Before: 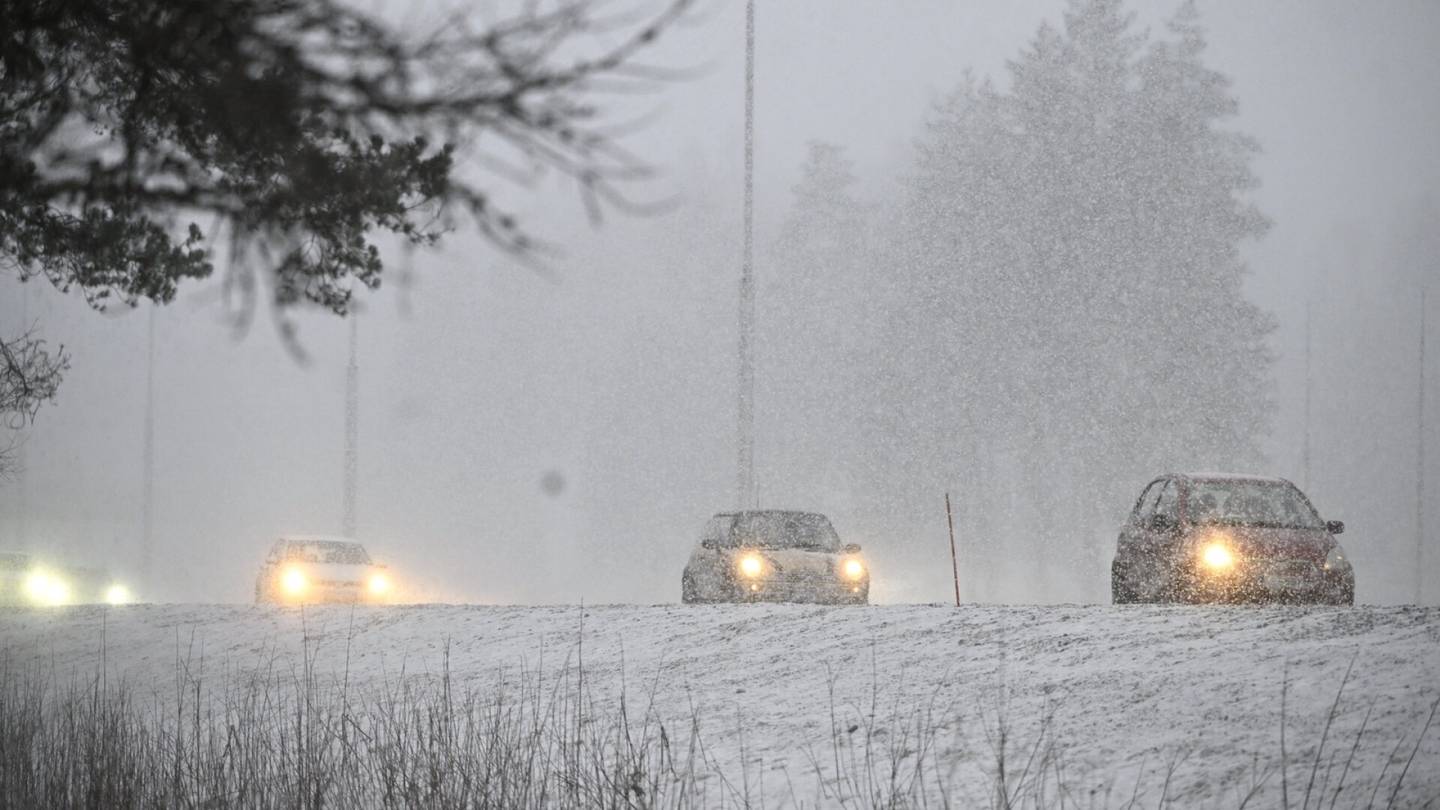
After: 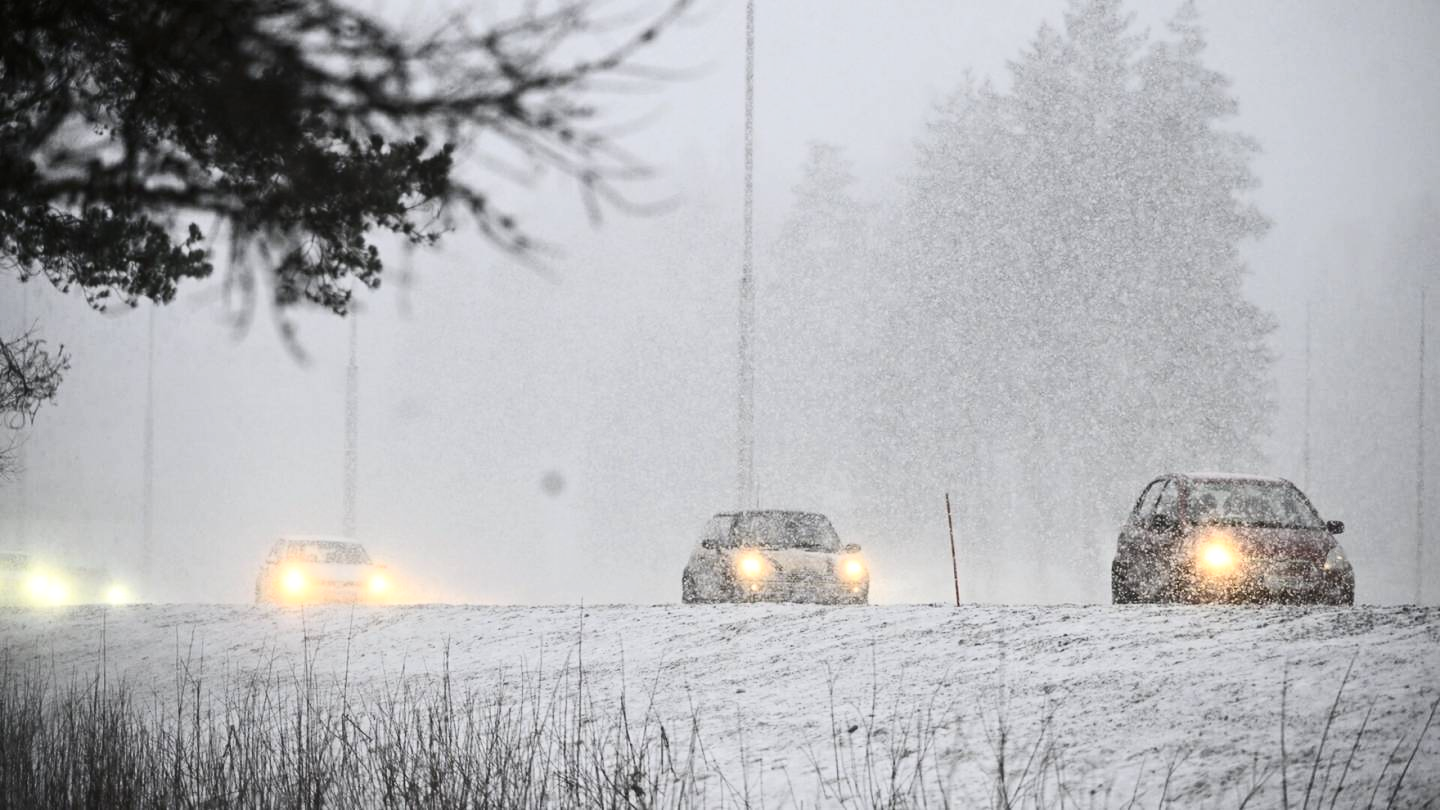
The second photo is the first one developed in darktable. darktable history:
exposure: exposure 0.014 EV, compensate exposure bias true, compensate highlight preservation false
contrast brightness saturation: contrast 0.291
